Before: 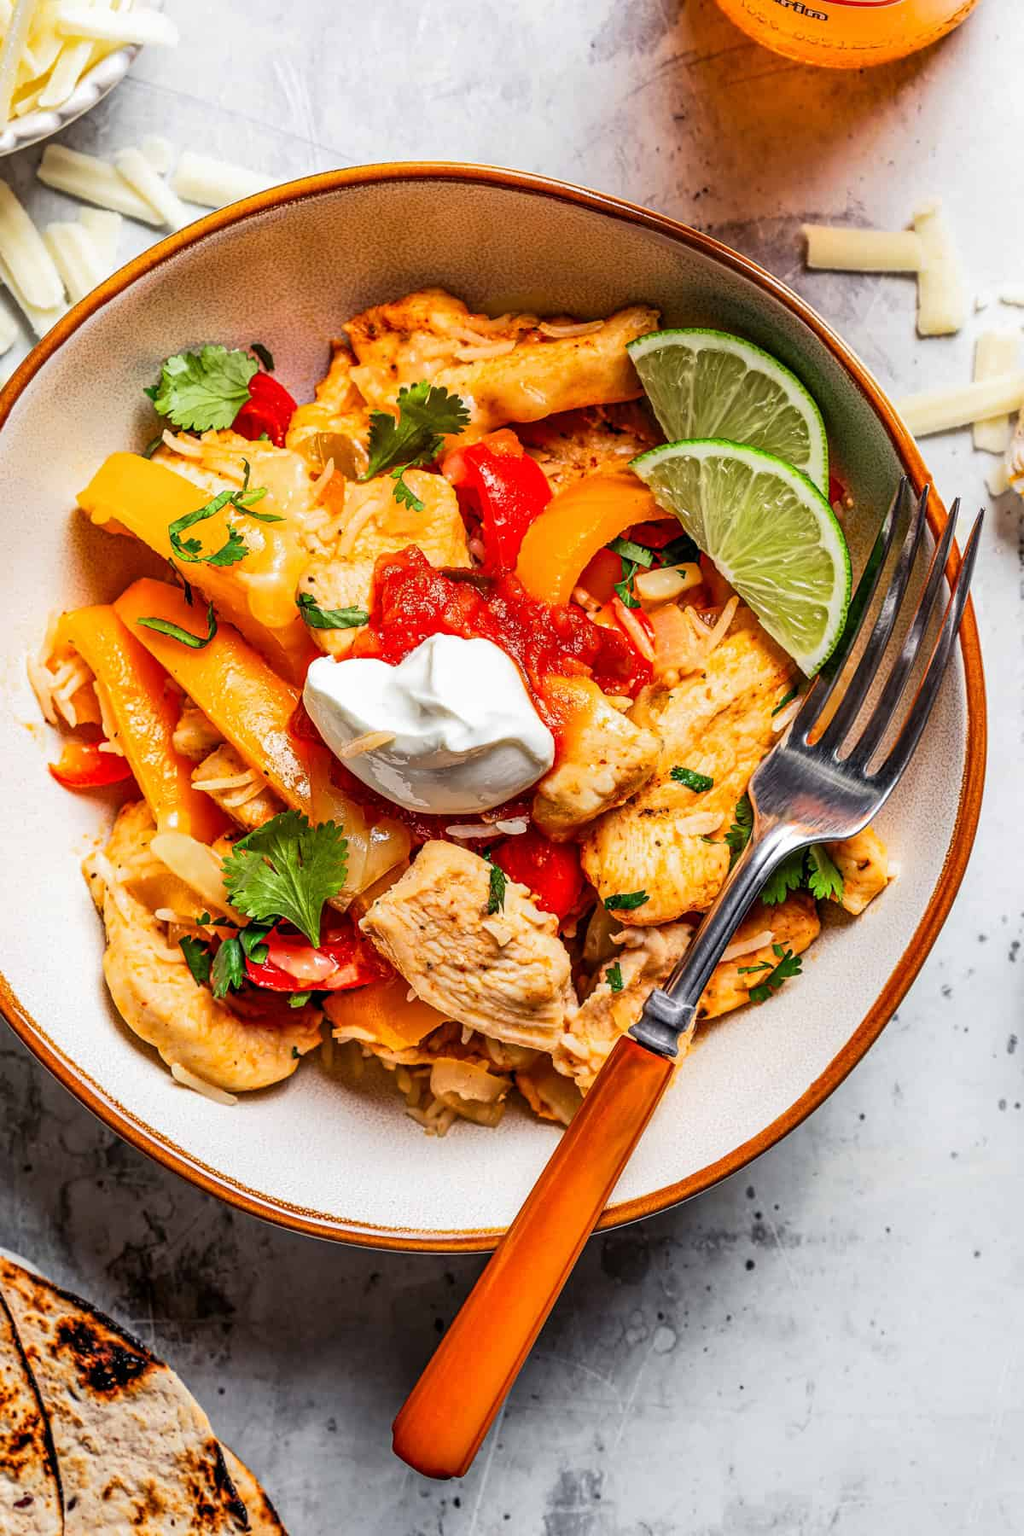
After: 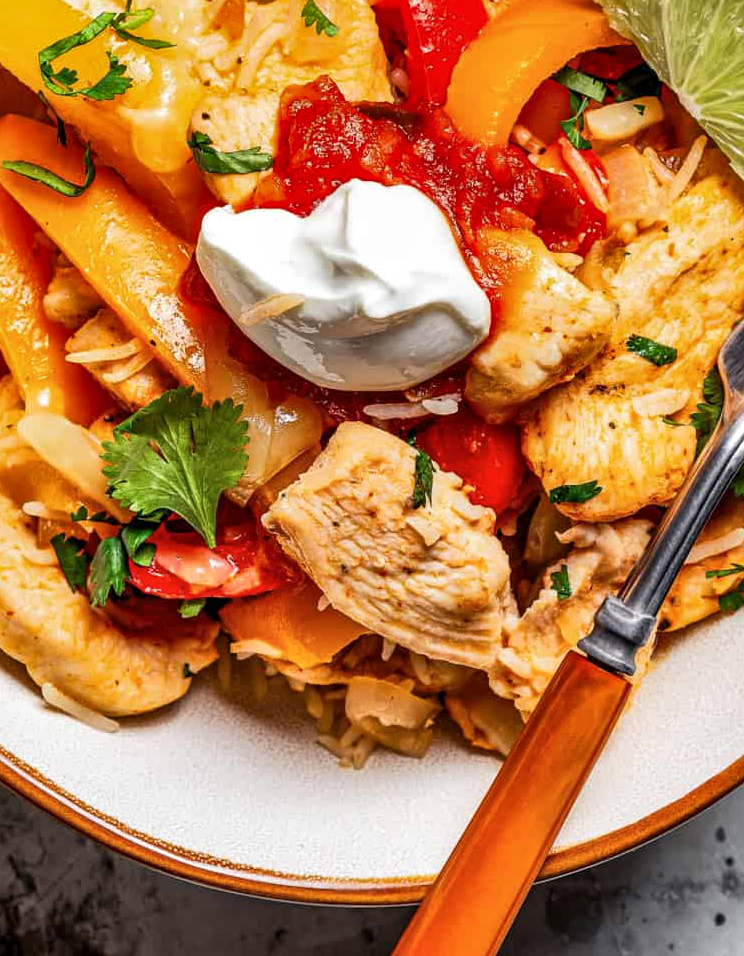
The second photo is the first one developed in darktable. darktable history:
crop: left 13.312%, top 31.28%, right 24.627%, bottom 15.582%
shadows and highlights: low approximation 0.01, soften with gaussian
local contrast: mode bilateral grid, contrast 20, coarseness 50, detail 120%, midtone range 0.2
contrast brightness saturation: contrast 0.01, saturation -0.05
